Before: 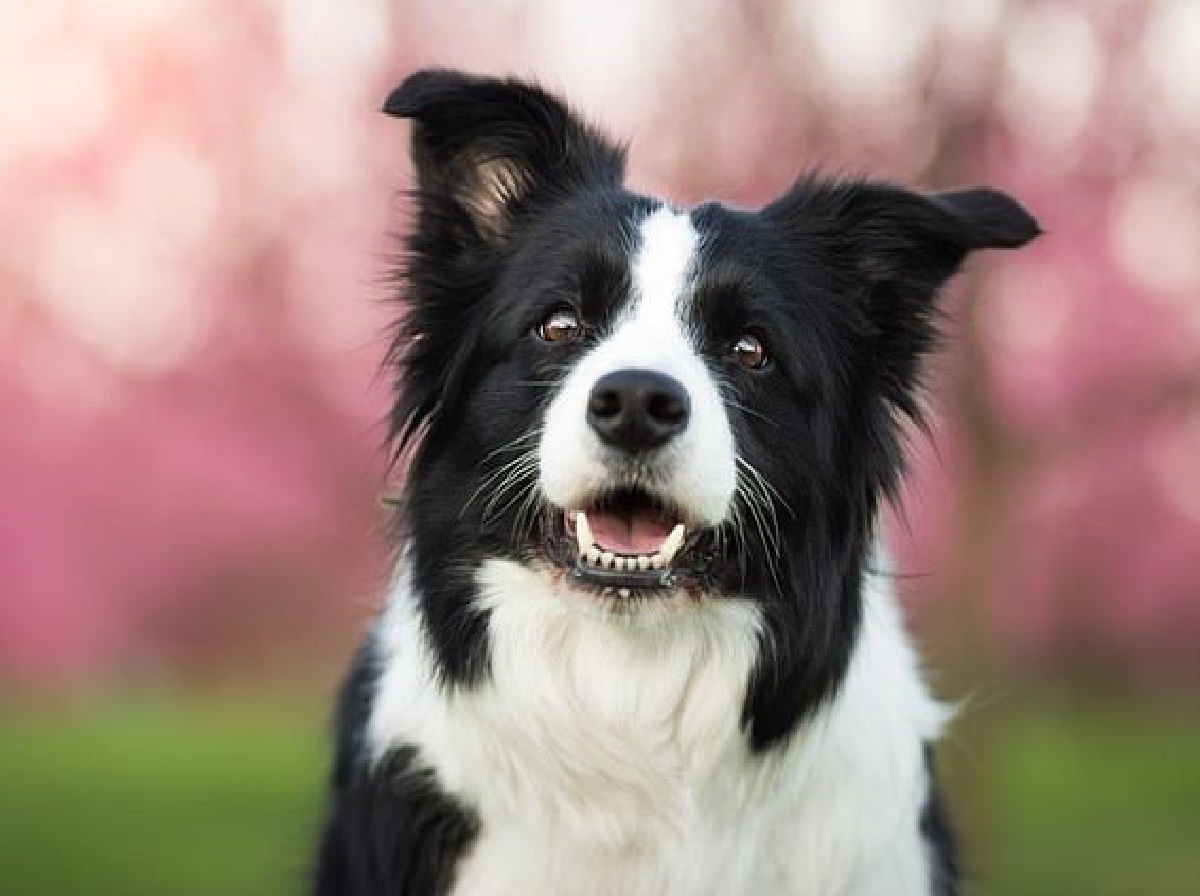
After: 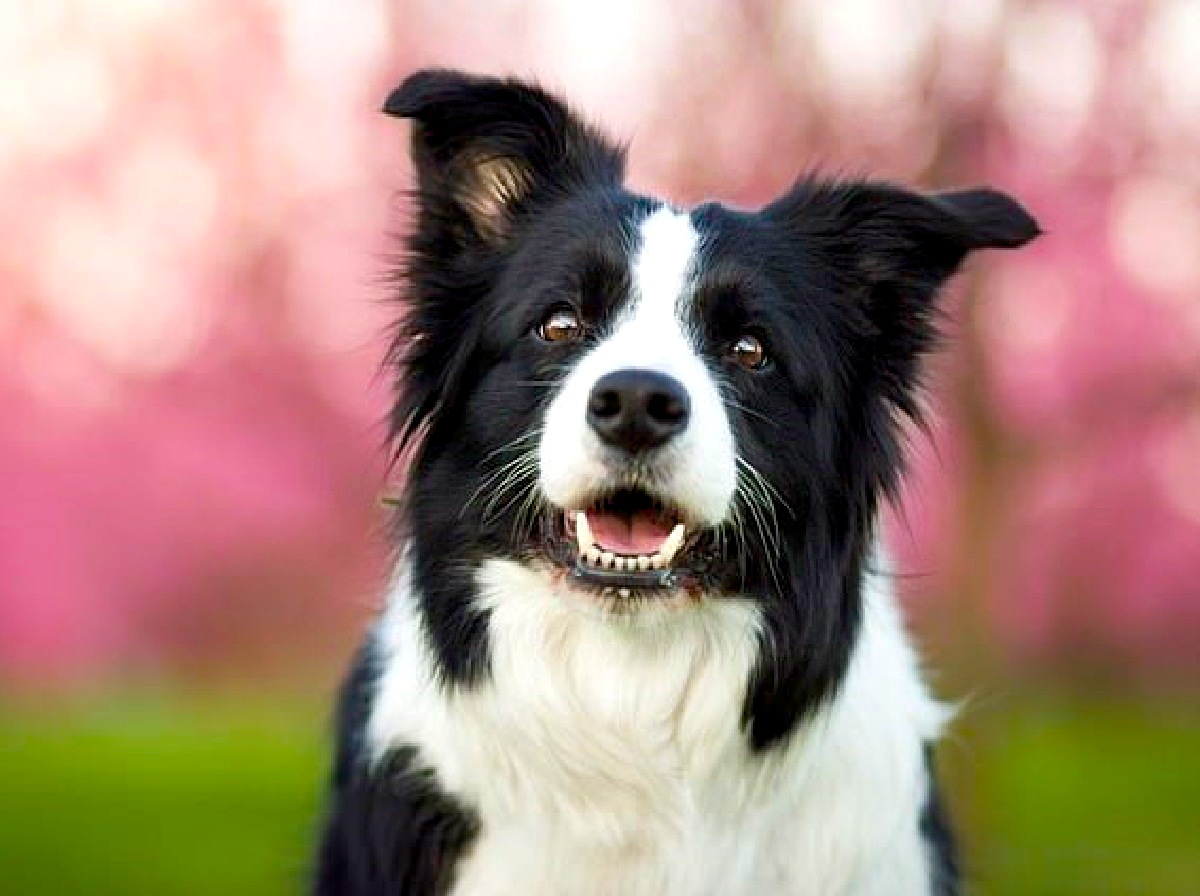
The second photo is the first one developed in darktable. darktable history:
color balance rgb: global offset › luminance -0.477%, perceptual saturation grading › global saturation 15.308%, perceptual saturation grading › highlights -19.319%, perceptual saturation grading › shadows 19.881%, global vibrance 42.72%
exposure: exposure 0.203 EV, compensate exposure bias true, compensate highlight preservation false
